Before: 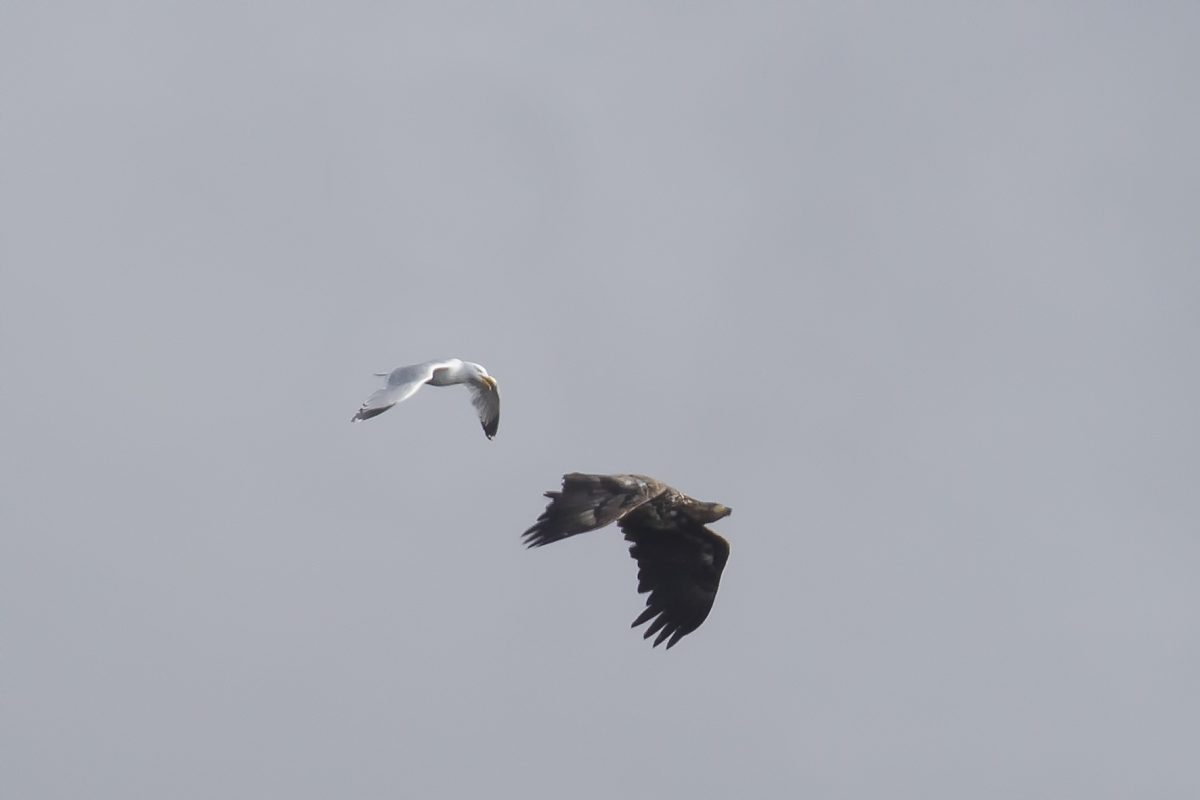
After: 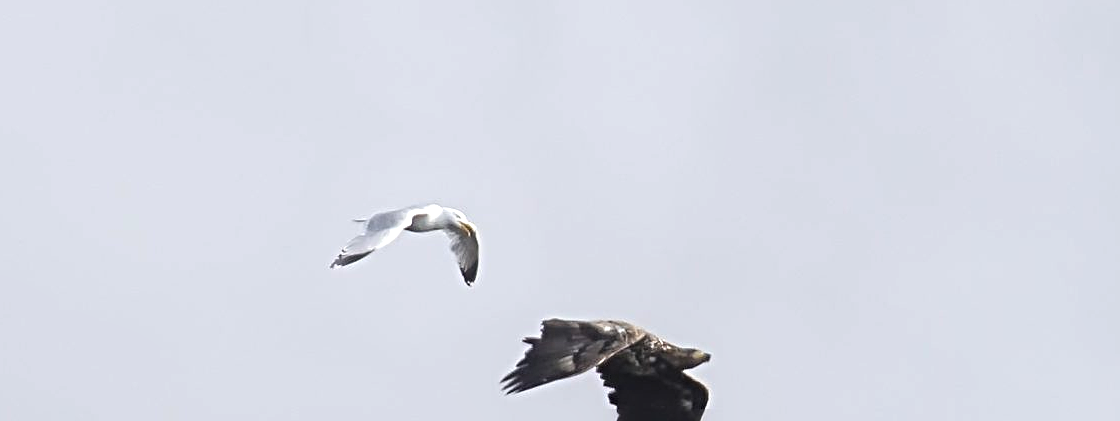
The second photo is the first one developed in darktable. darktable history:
crop: left 1.778%, top 19.334%, right 4.847%, bottom 27.929%
levels: mode automatic
sharpen: radius 4.88
tone equalizer: -8 EV -0.751 EV, -7 EV -0.729 EV, -6 EV -0.591 EV, -5 EV -0.407 EV, -3 EV 0.393 EV, -2 EV 0.6 EV, -1 EV 0.674 EV, +0 EV 0.753 EV
